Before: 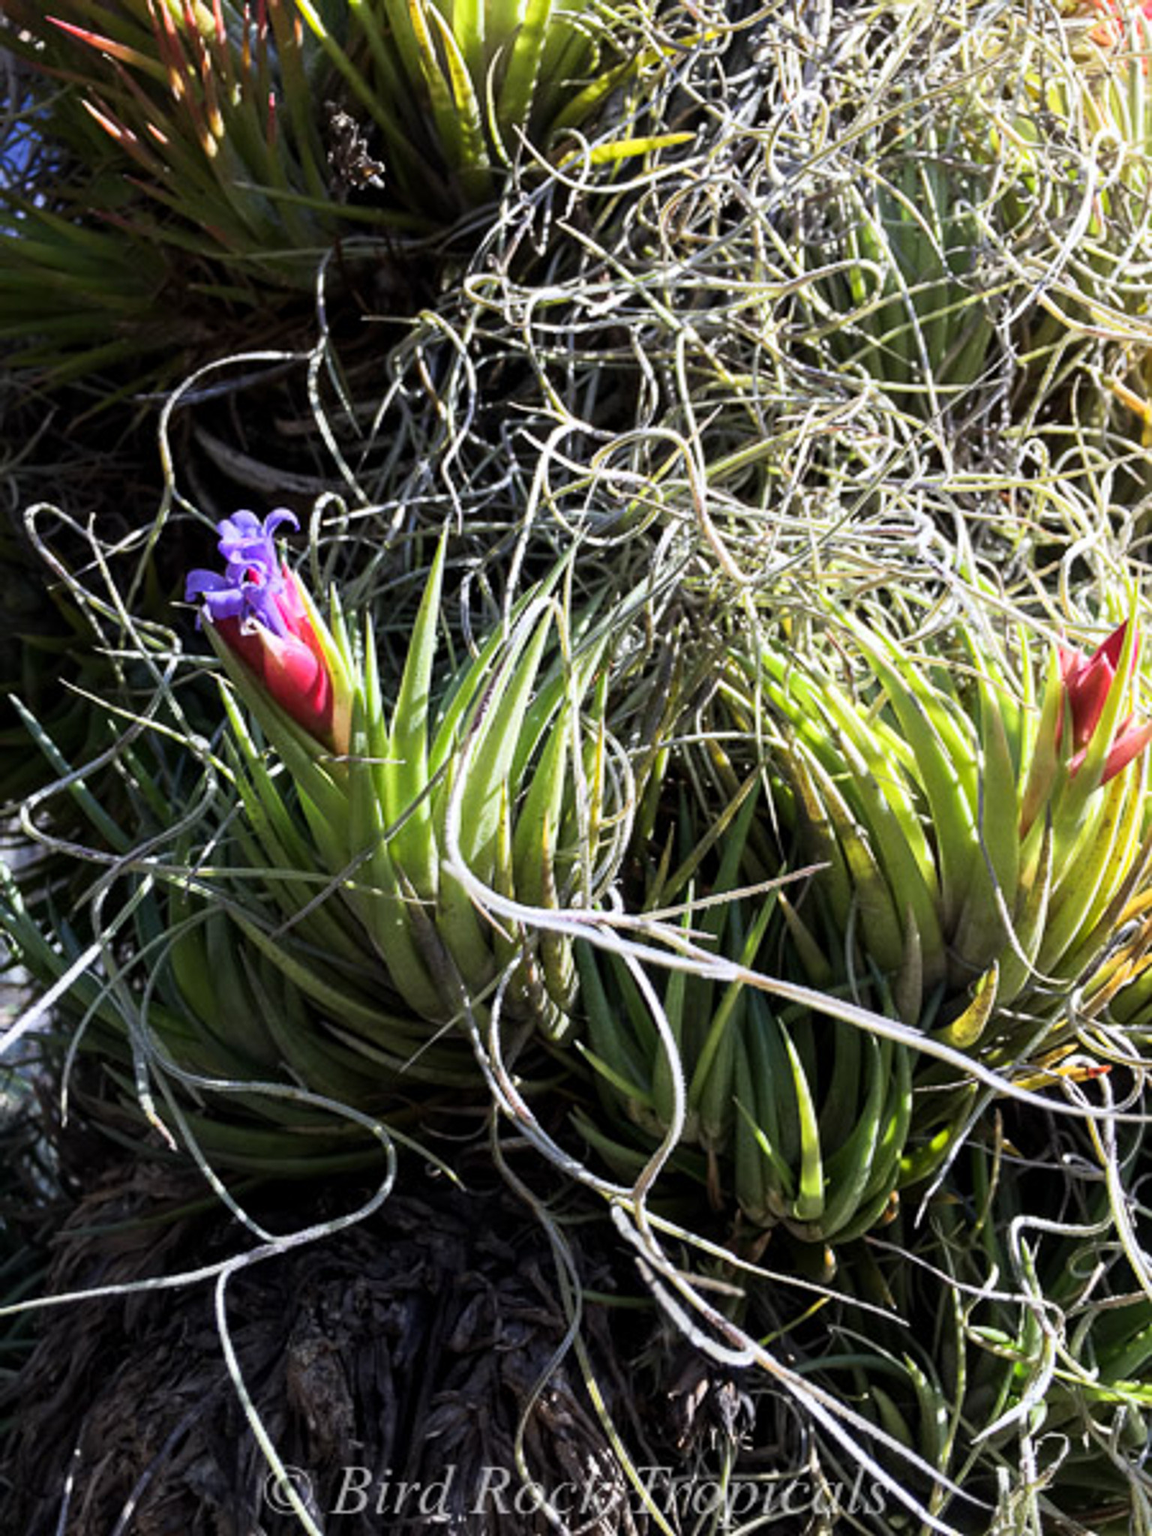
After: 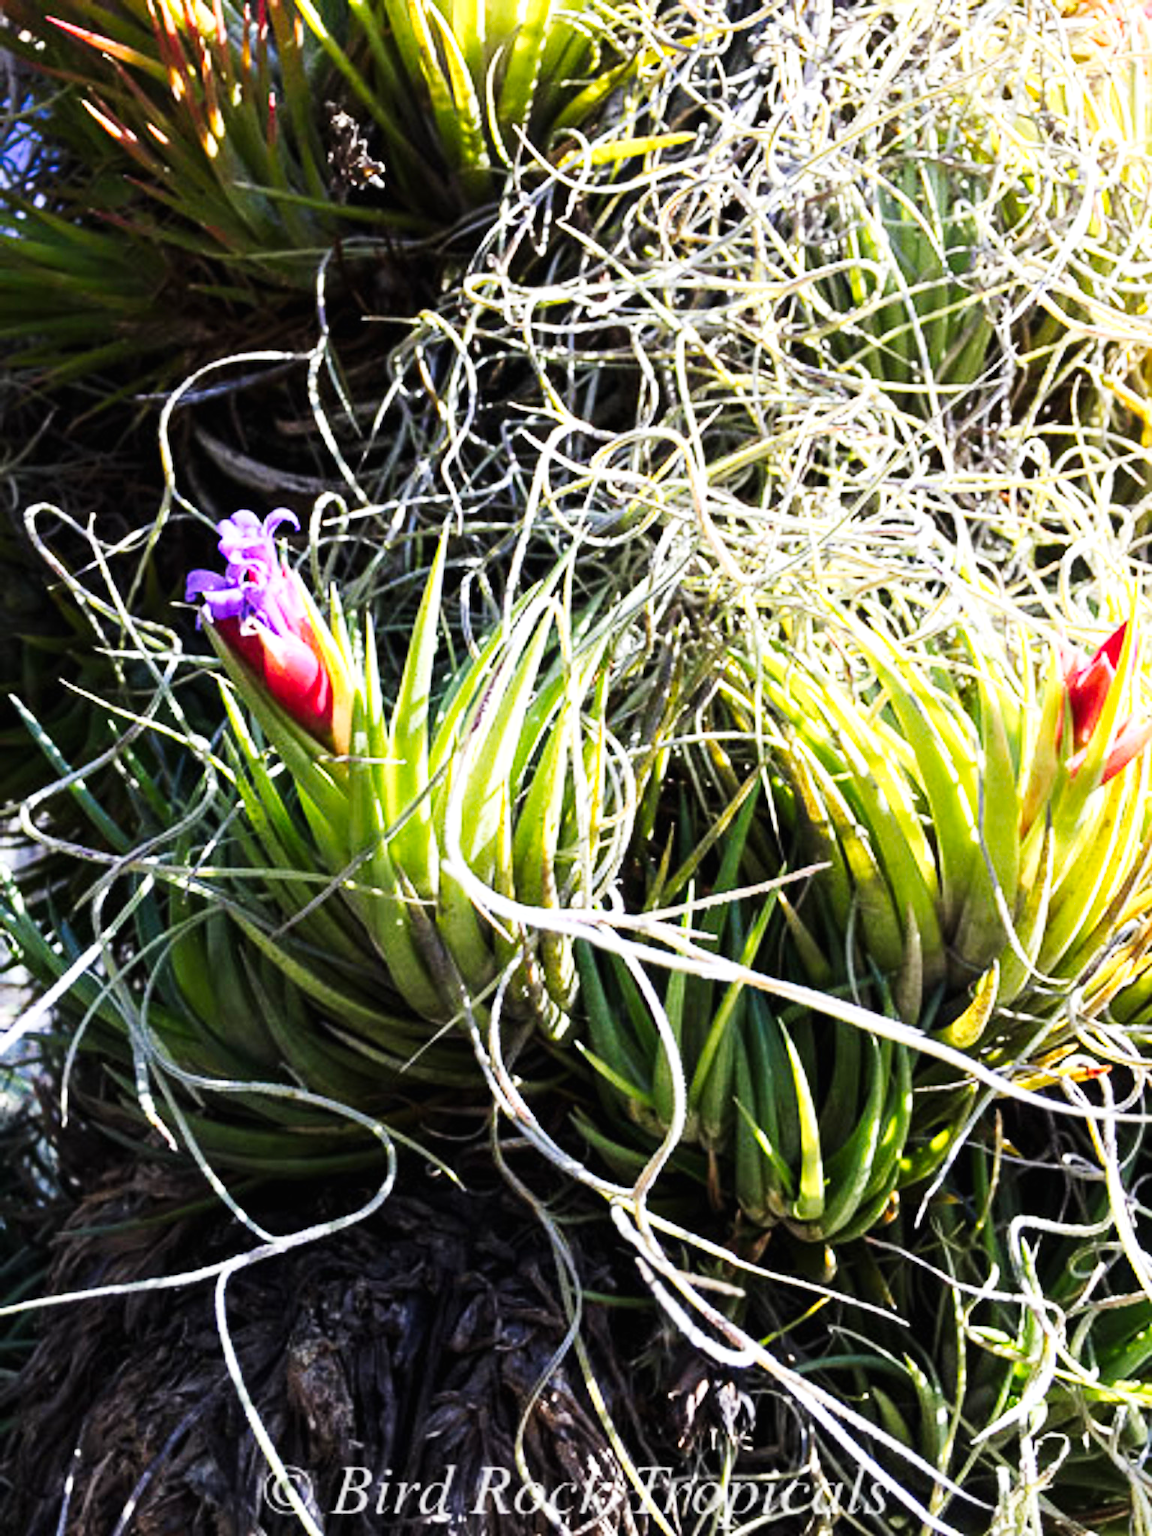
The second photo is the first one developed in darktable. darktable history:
tone curve: curves: ch0 [(0, 0.008) (0.107, 0.083) (0.283, 0.287) (0.429, 0.51) (0.607, 0.739) (0.789, 0.893) (0.998, 0.978)]; ch1 [(0, 0) (0.323, 0.339) (0.438, 0.427) (0.478, 0.484) (0.502, 0.502) (0.527, 0.525) (0.571, 0.579) (0.608, 0.629) (0.669, 0.704) (0.859, 0.899) (1, 1)]; ch2 [(0, 0) (0.33, 0.347) (0.421, 0.456) (0.473, 0.498) (0.502, 0.504) (0.522, 0.524) (0.549, 0.567) (0.593, 0.626) (0.676, 0.724) (1, 1)], preserve colors none
exposure: exposure 0.716 EV, compensate highlight preservation false
color balance rgb: shadows fall-off 100.866%, perceptual saturation grading › global saturation 10.206%, mask middle-gray fulcrum 22.284%
